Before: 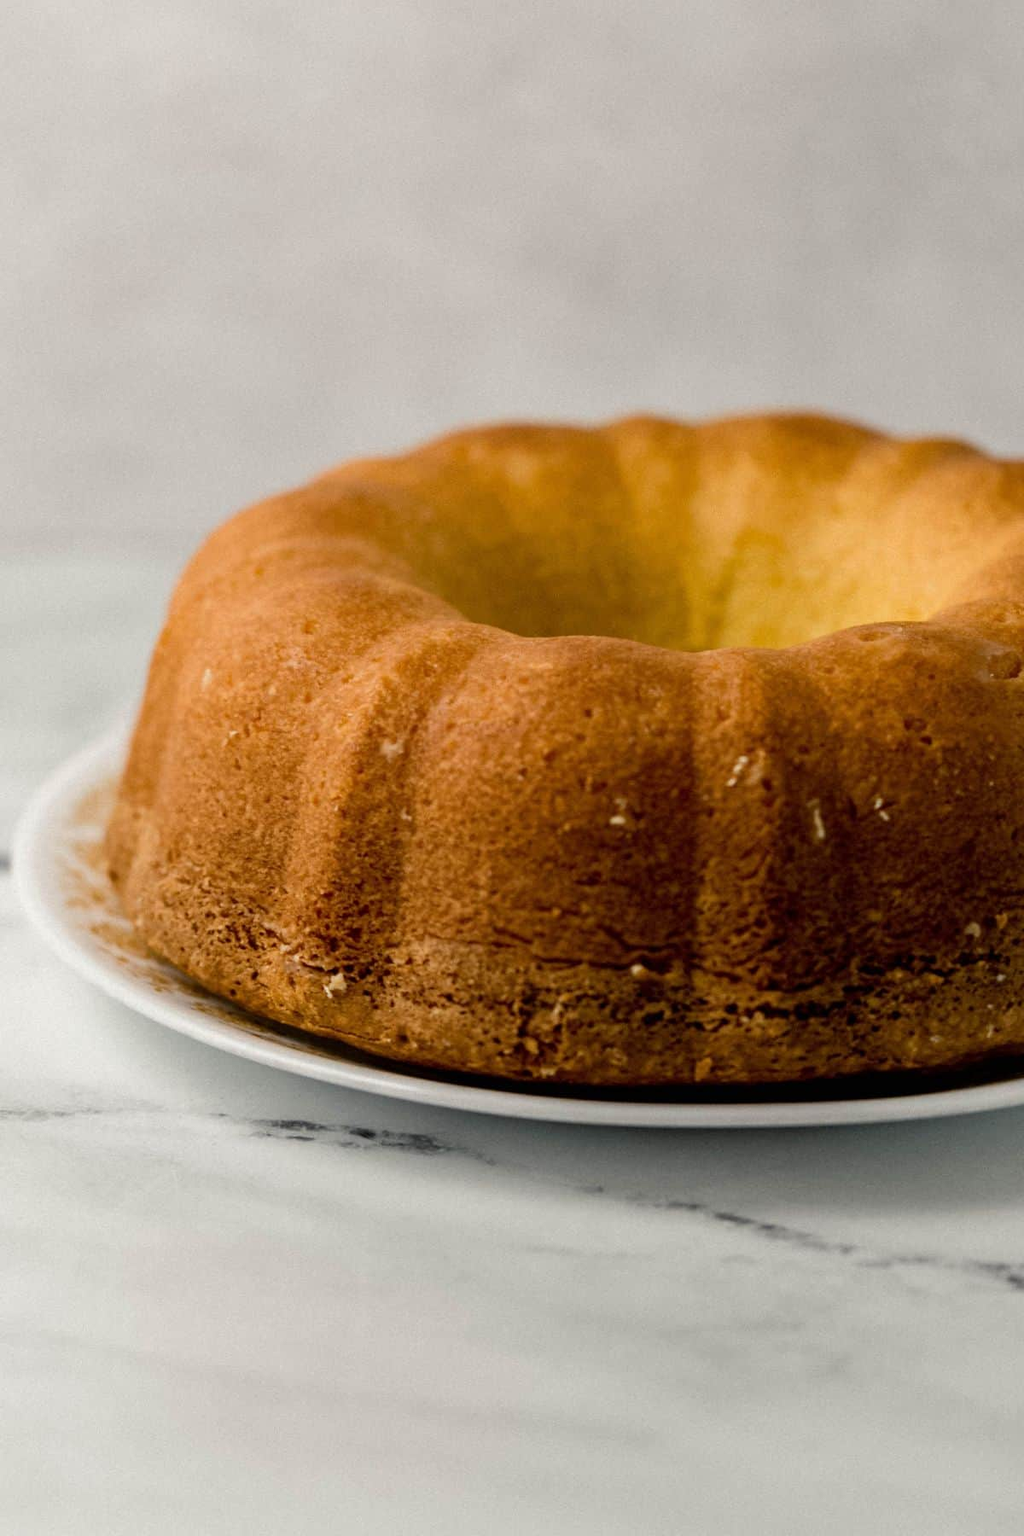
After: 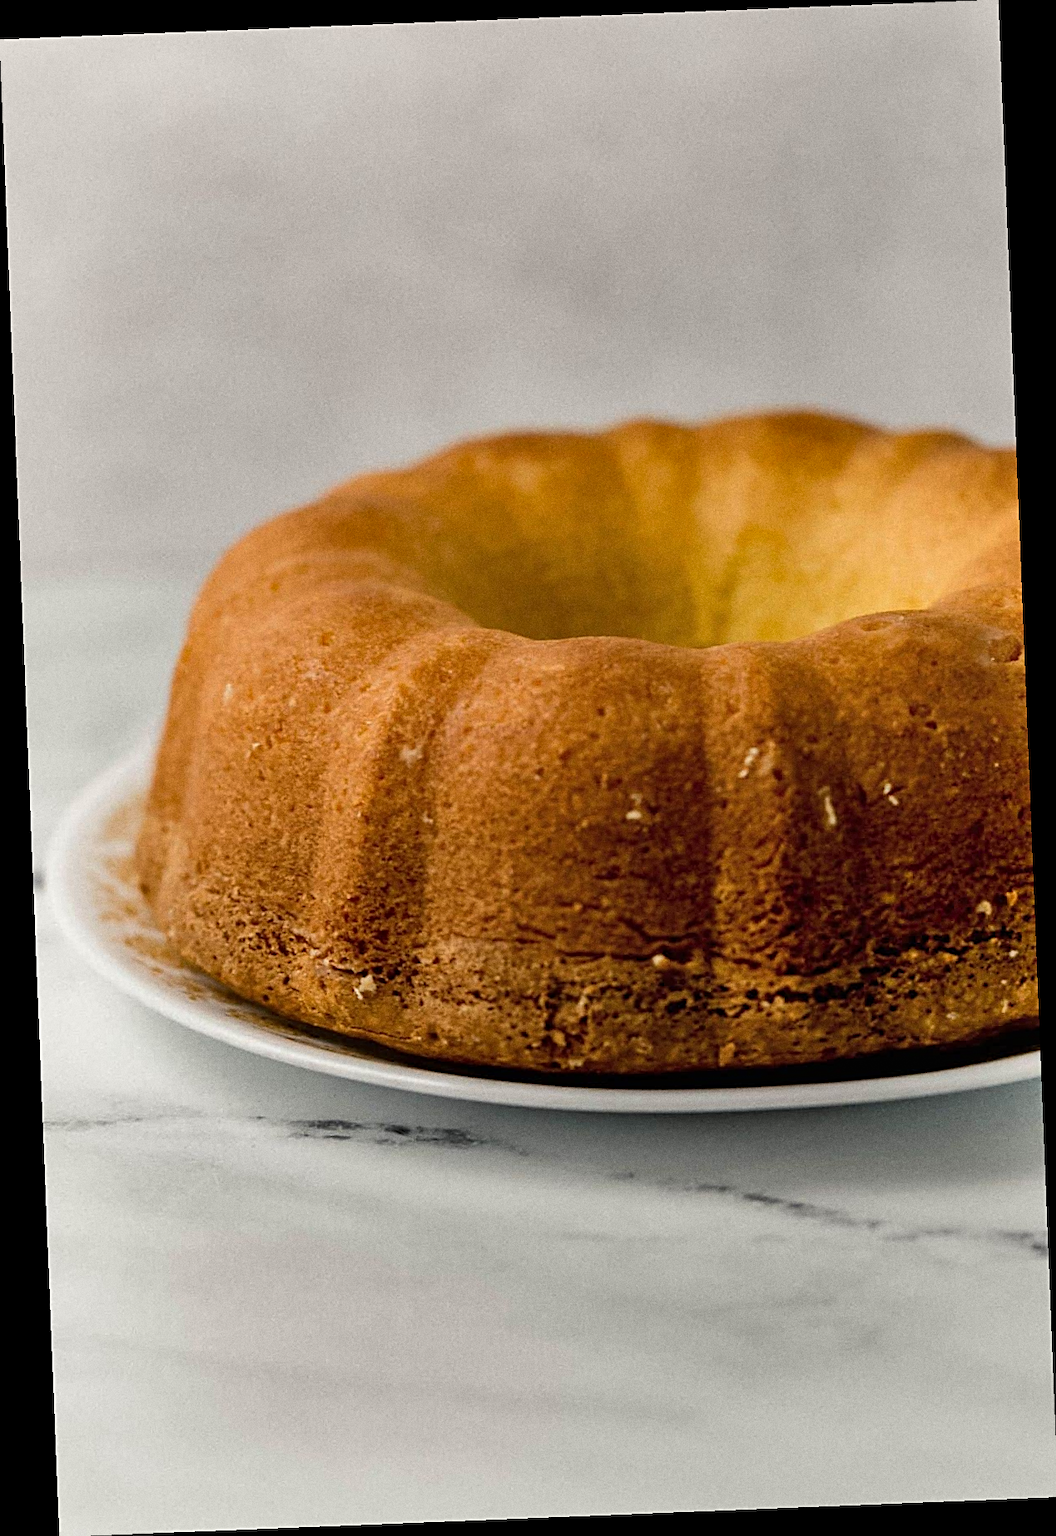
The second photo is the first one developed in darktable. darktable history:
grain: coarseness 0.09 ISO
shadows and highlights: low approximation 0.01, soften with gaussian
rotate and perspective: rotation -2.29°, automatic cropping off
sharpen: on, module defaults
